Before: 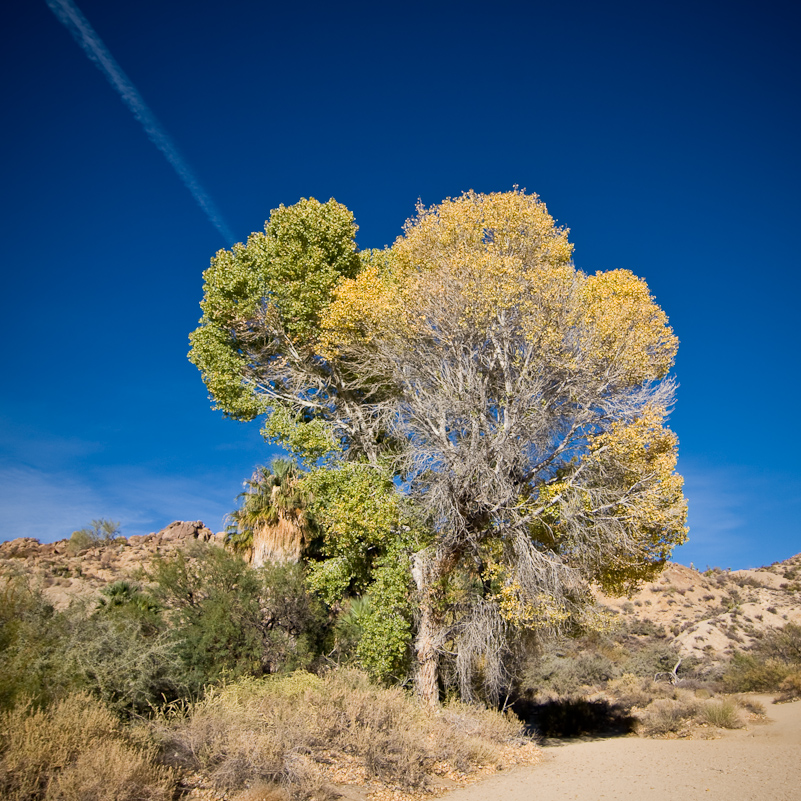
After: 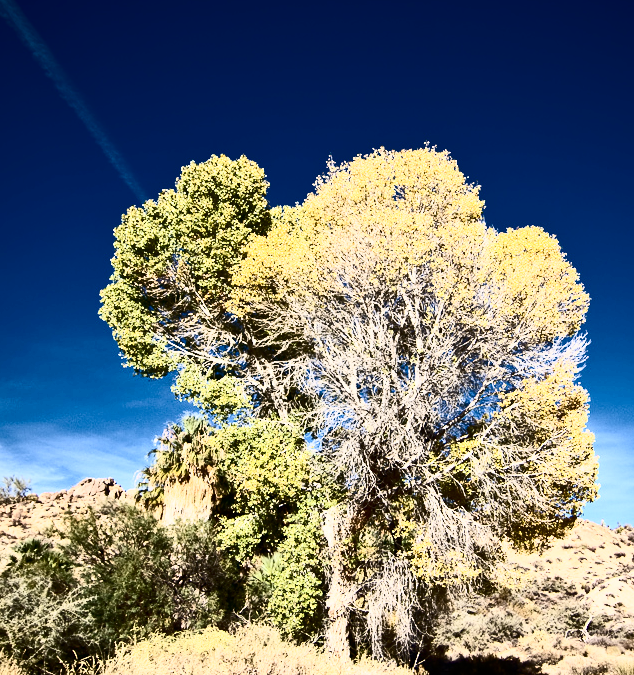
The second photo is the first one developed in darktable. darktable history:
contrast brightness saturation: contrast 0.93, brightness 0.2
crop: left 11.225%, top 5.381%, right 9.565%, bottom 10.314%
